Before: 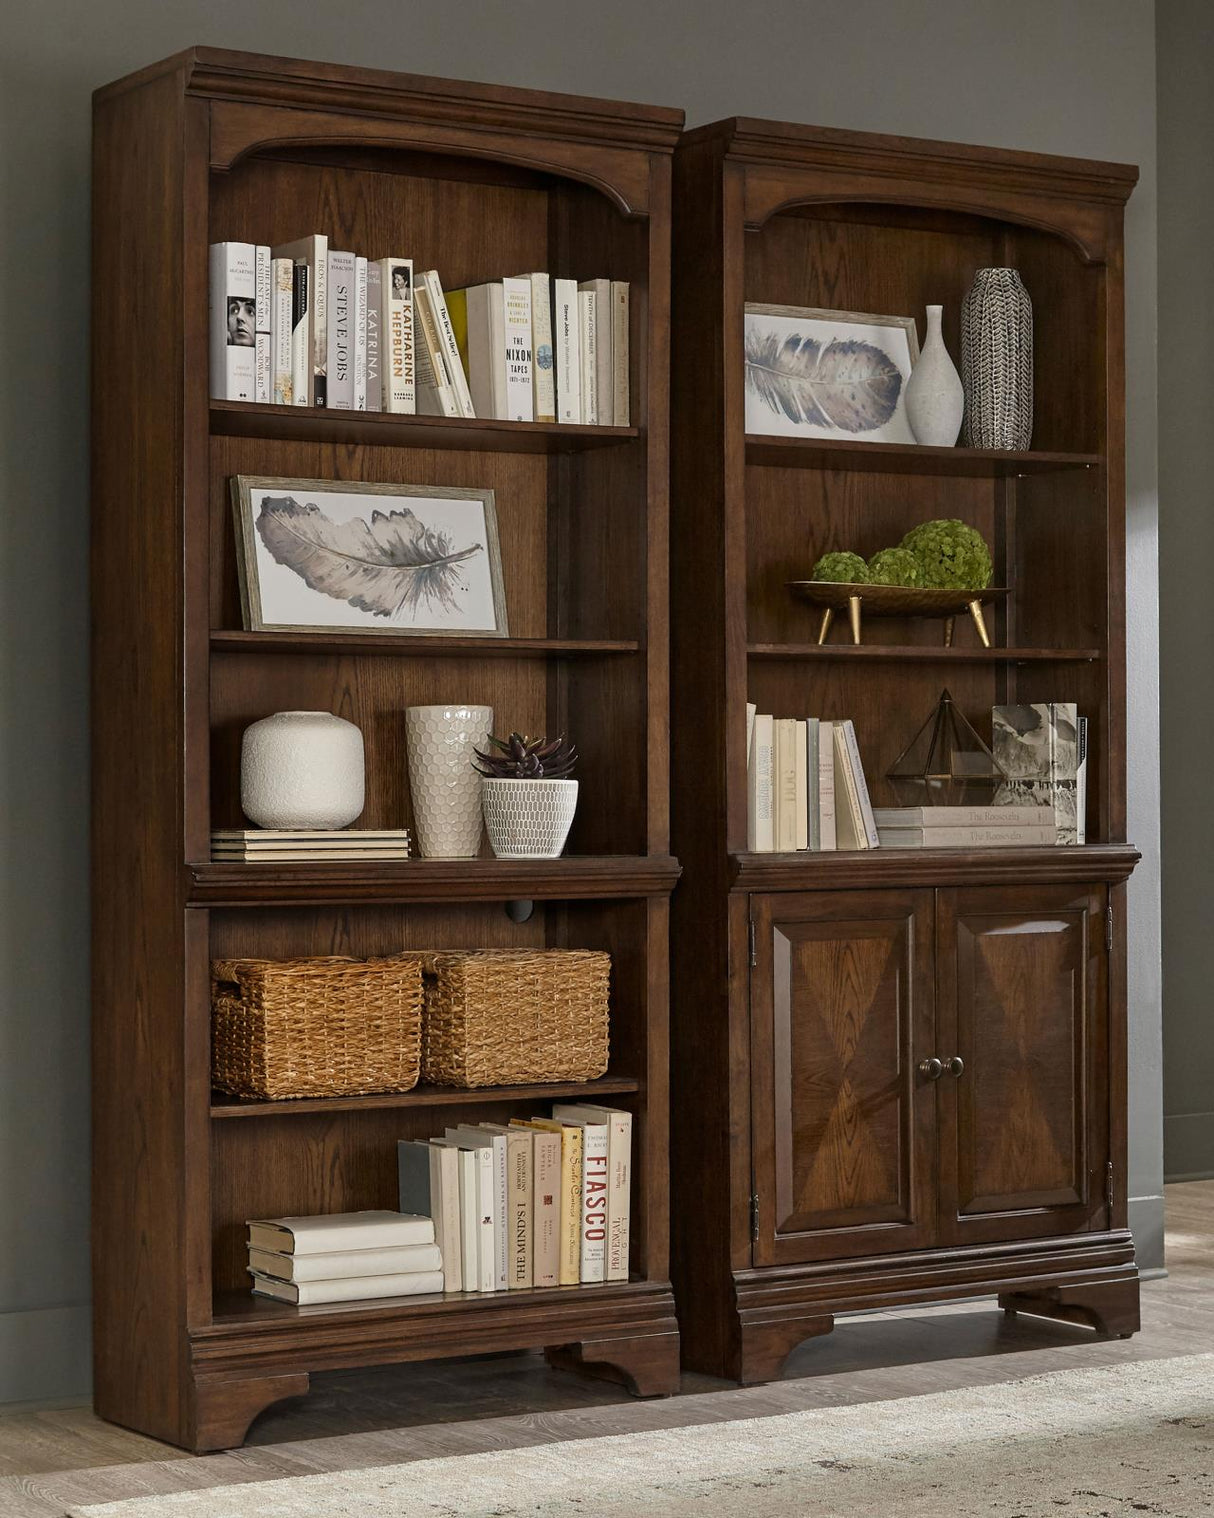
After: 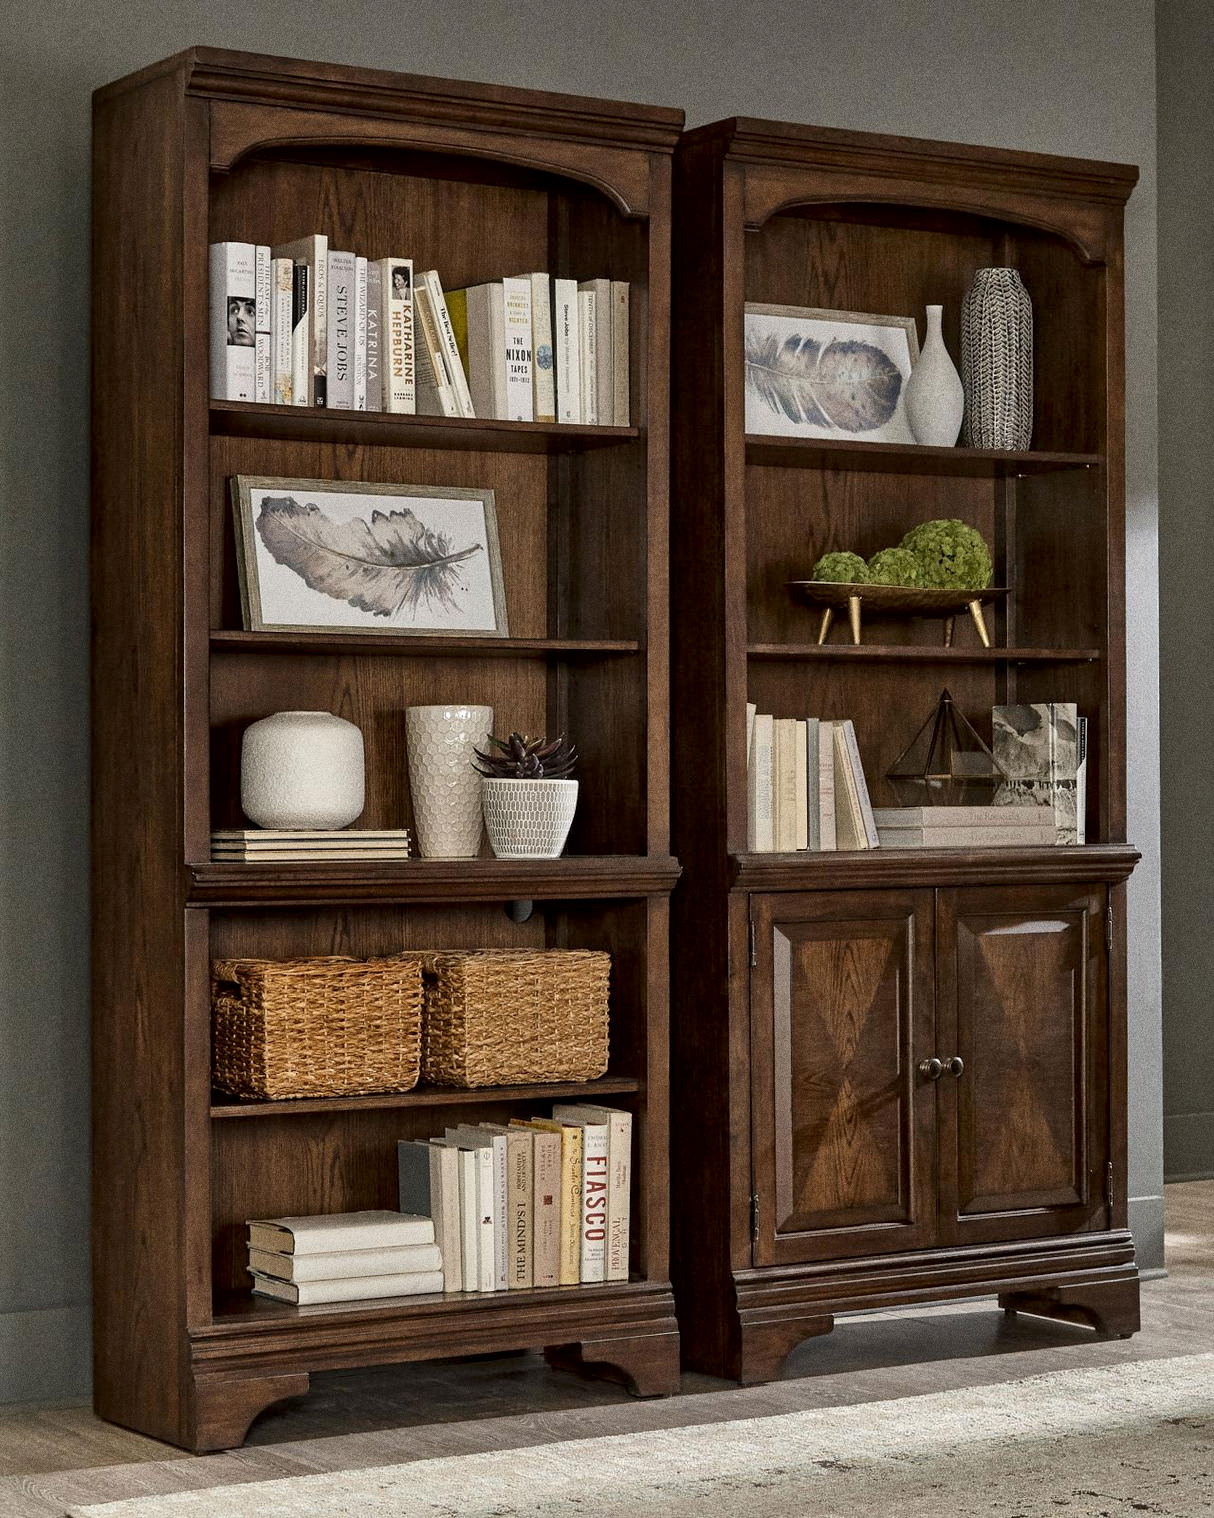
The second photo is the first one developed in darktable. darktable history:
grain: coarseness 0.09 ISO, strength 40%
local contrast: mode bilateral grid, contrast 20, coarseness 50, detail 161%, midtone range 0.2
